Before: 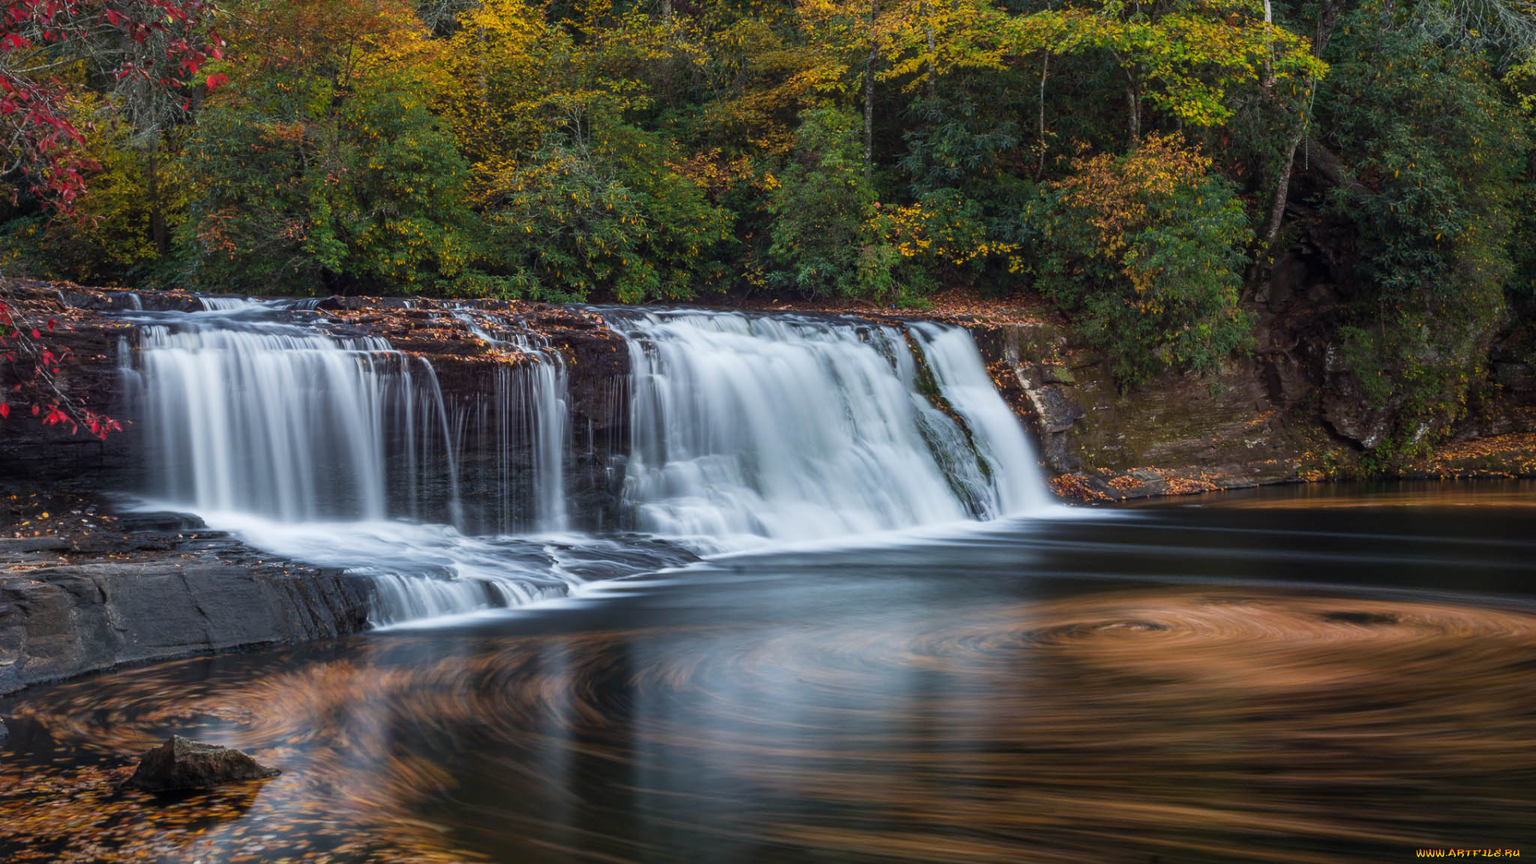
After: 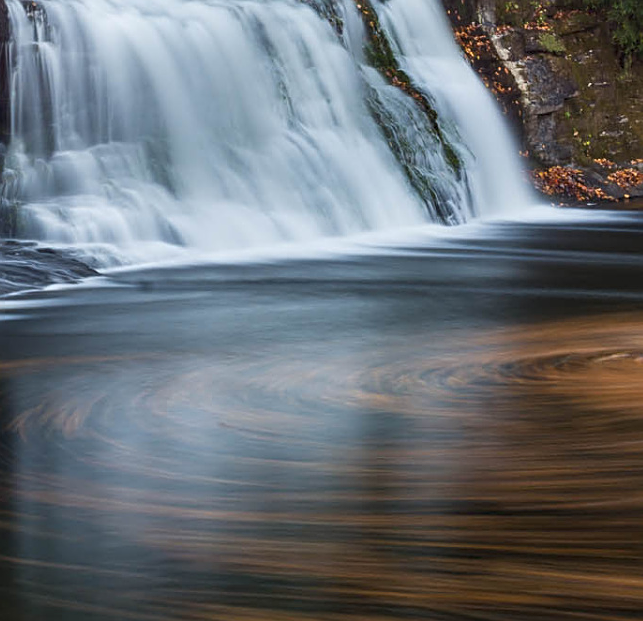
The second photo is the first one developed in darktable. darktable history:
crop: left 40.56%, top 39.448%, right 25.902%, bottom 2.993%
sharpen: on, module defaults
